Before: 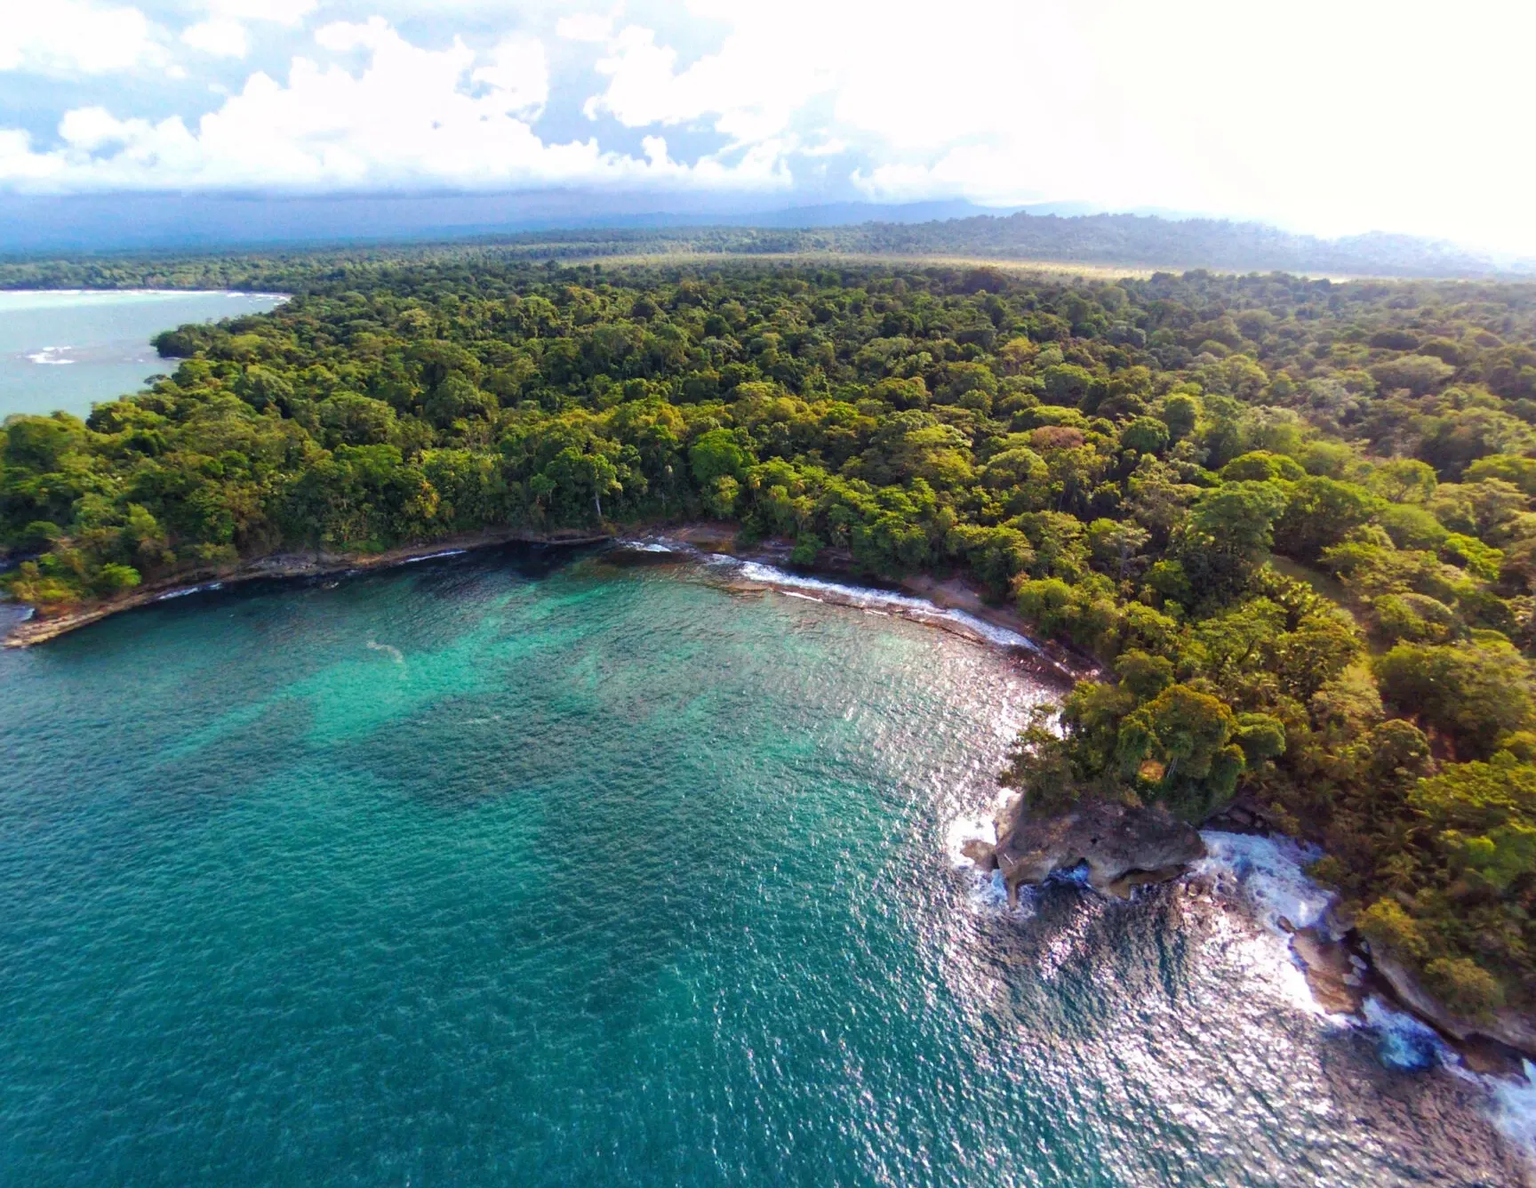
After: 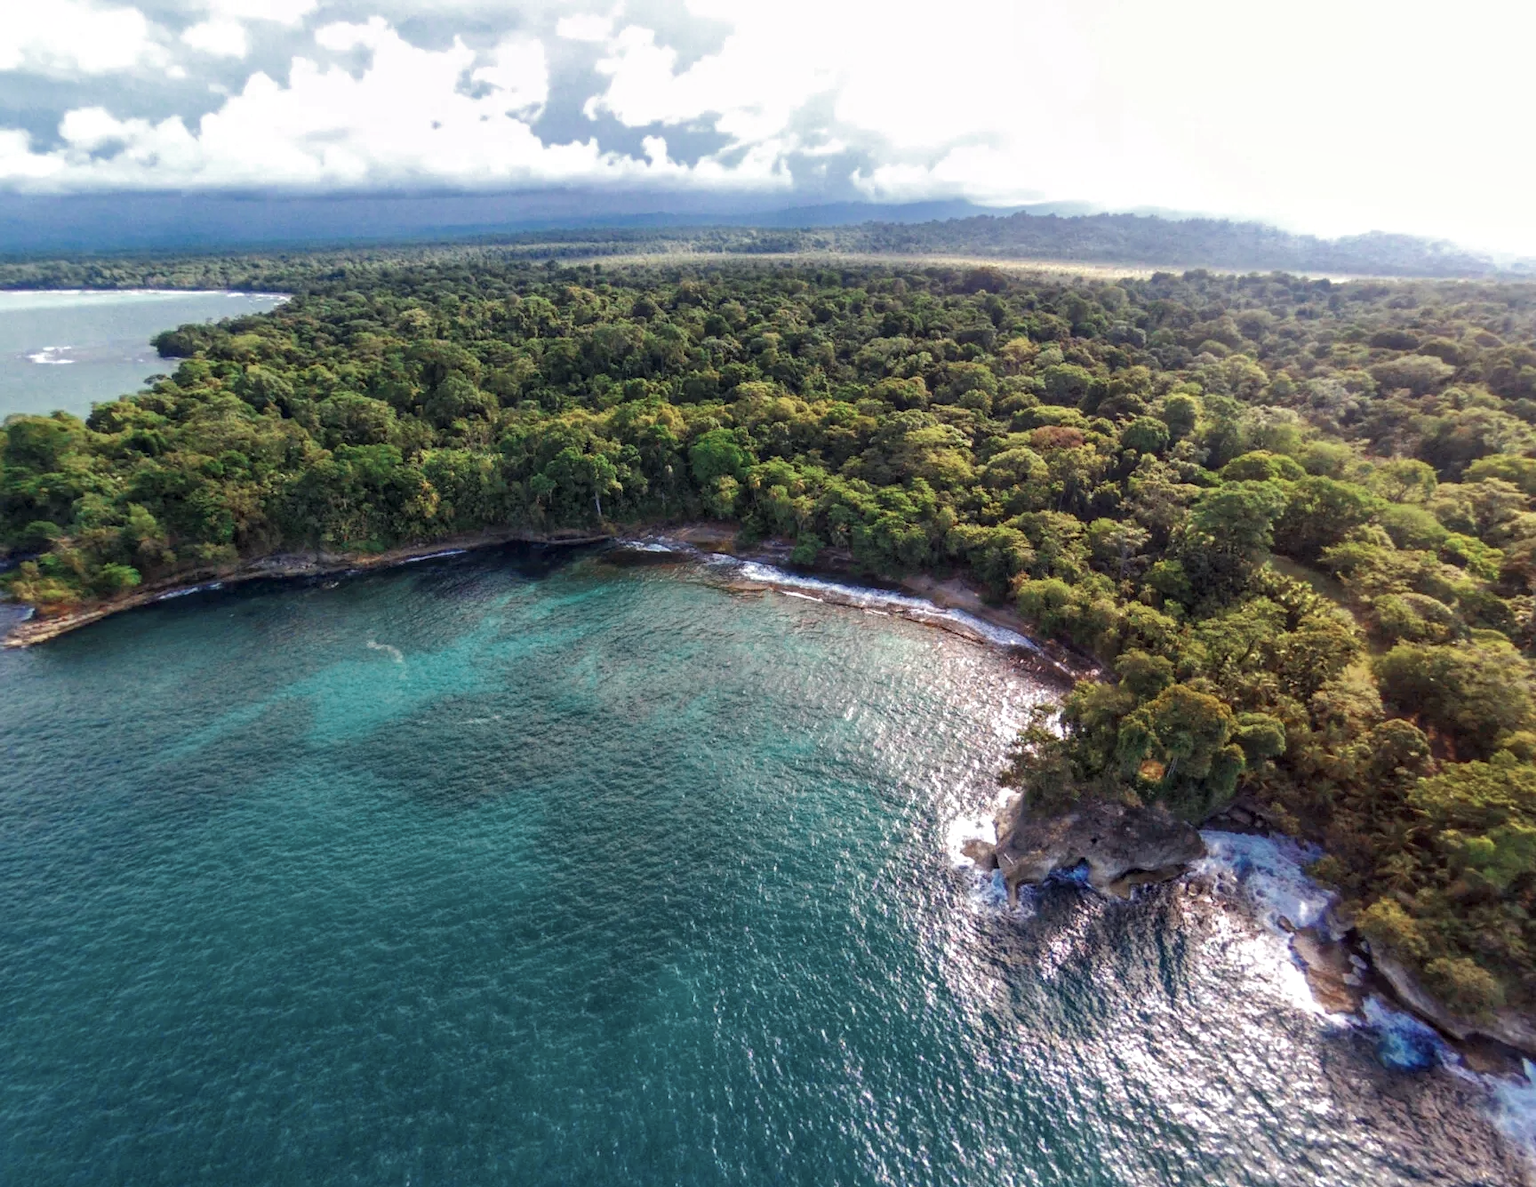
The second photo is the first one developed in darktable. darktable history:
color zones: curves: ch0 [(0, 0.5) (0.125, 0.4) (0.25, 0.5) (0.375, 0.4) (0.5, 0.4) (0.625, 0.35) (0.75, 0.35) (0.875, 0.5)]; ch1 [(0, 0.35) (0.125, 0.45) (0.25, 0.35) (0.375, 0.35) (0.5, 0.35) (0.625, 0.35) (0.75, 0.45) (0.875, 0.35)]; ch2 [(0, 0.6) (0.125, 0.5) (0.25, 0.5) (0.375, 0.6) (0.5, 0.6) (0.625, 0.5) (0.75, 0.5) (0.875, 0.5)]
local contrast: on, module defaults
